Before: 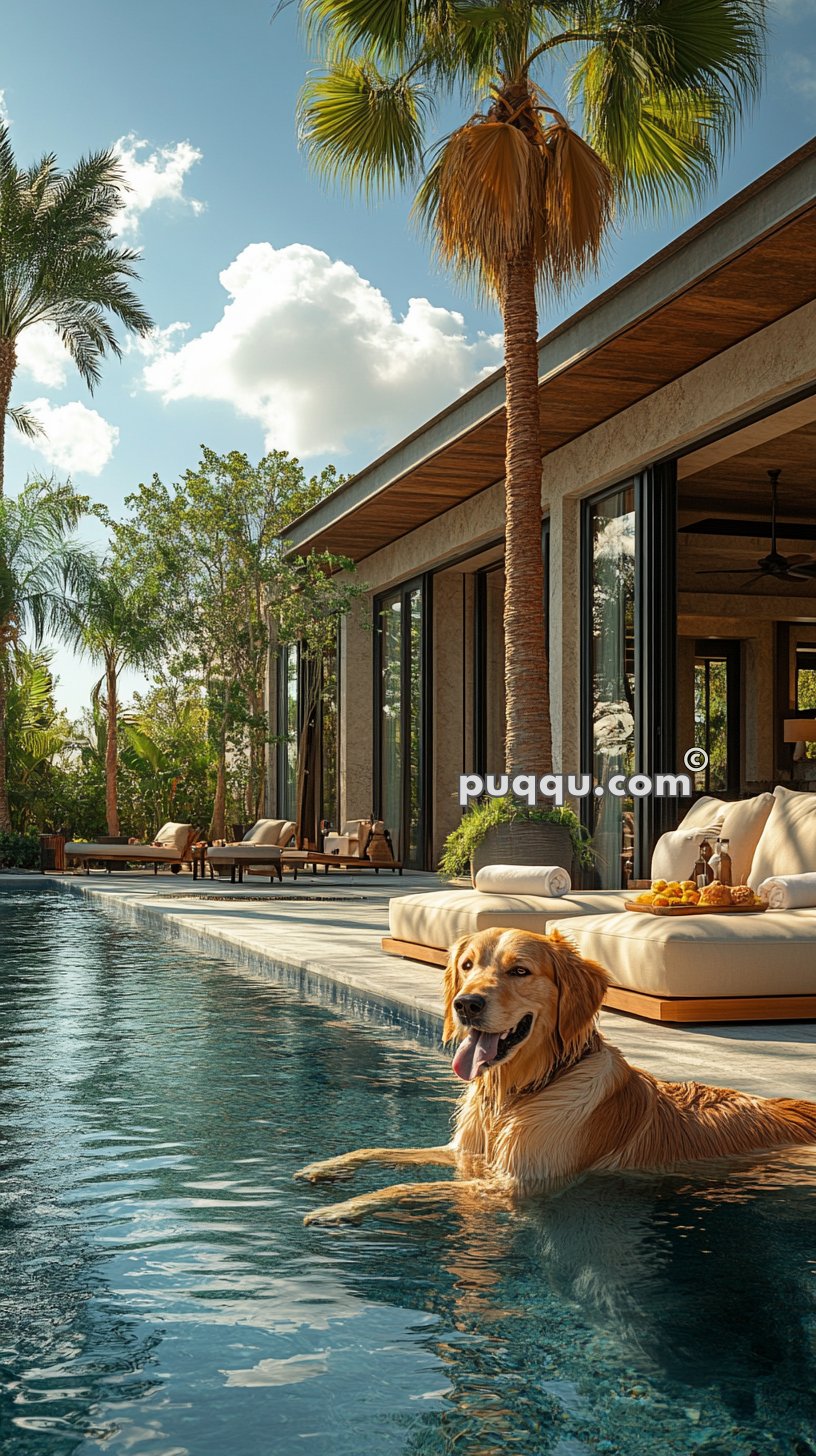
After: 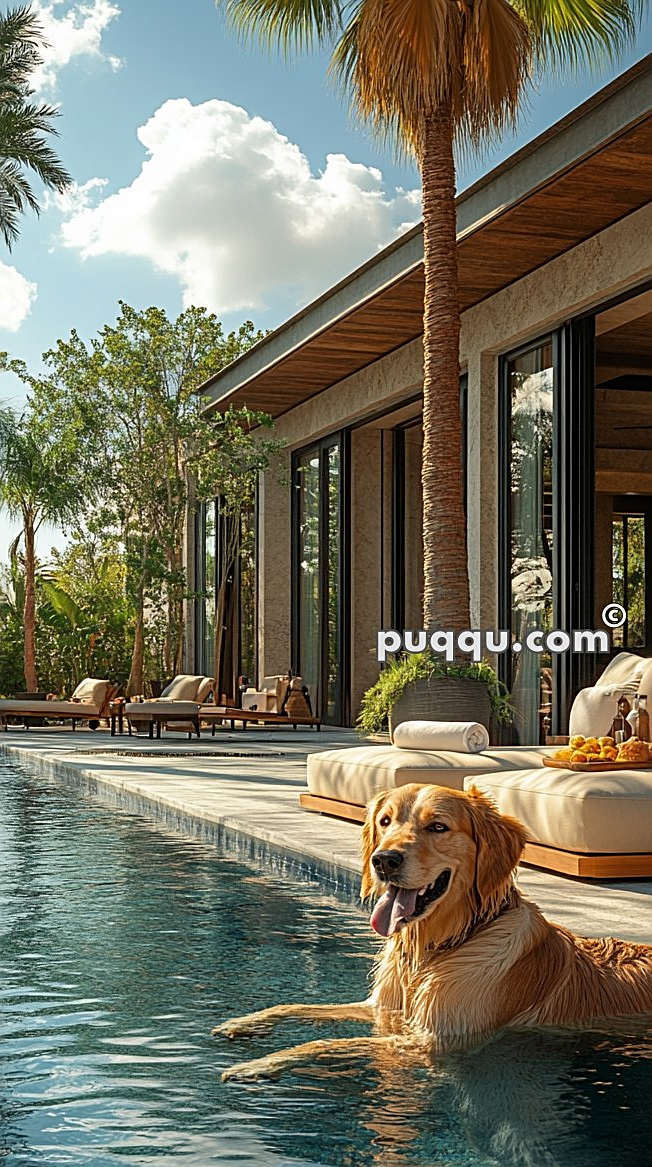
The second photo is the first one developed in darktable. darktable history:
crop and rotate: left 10.138%, top 9.917%, right 9.889%, bottom 9.927%
sharpen: on, module defaults
